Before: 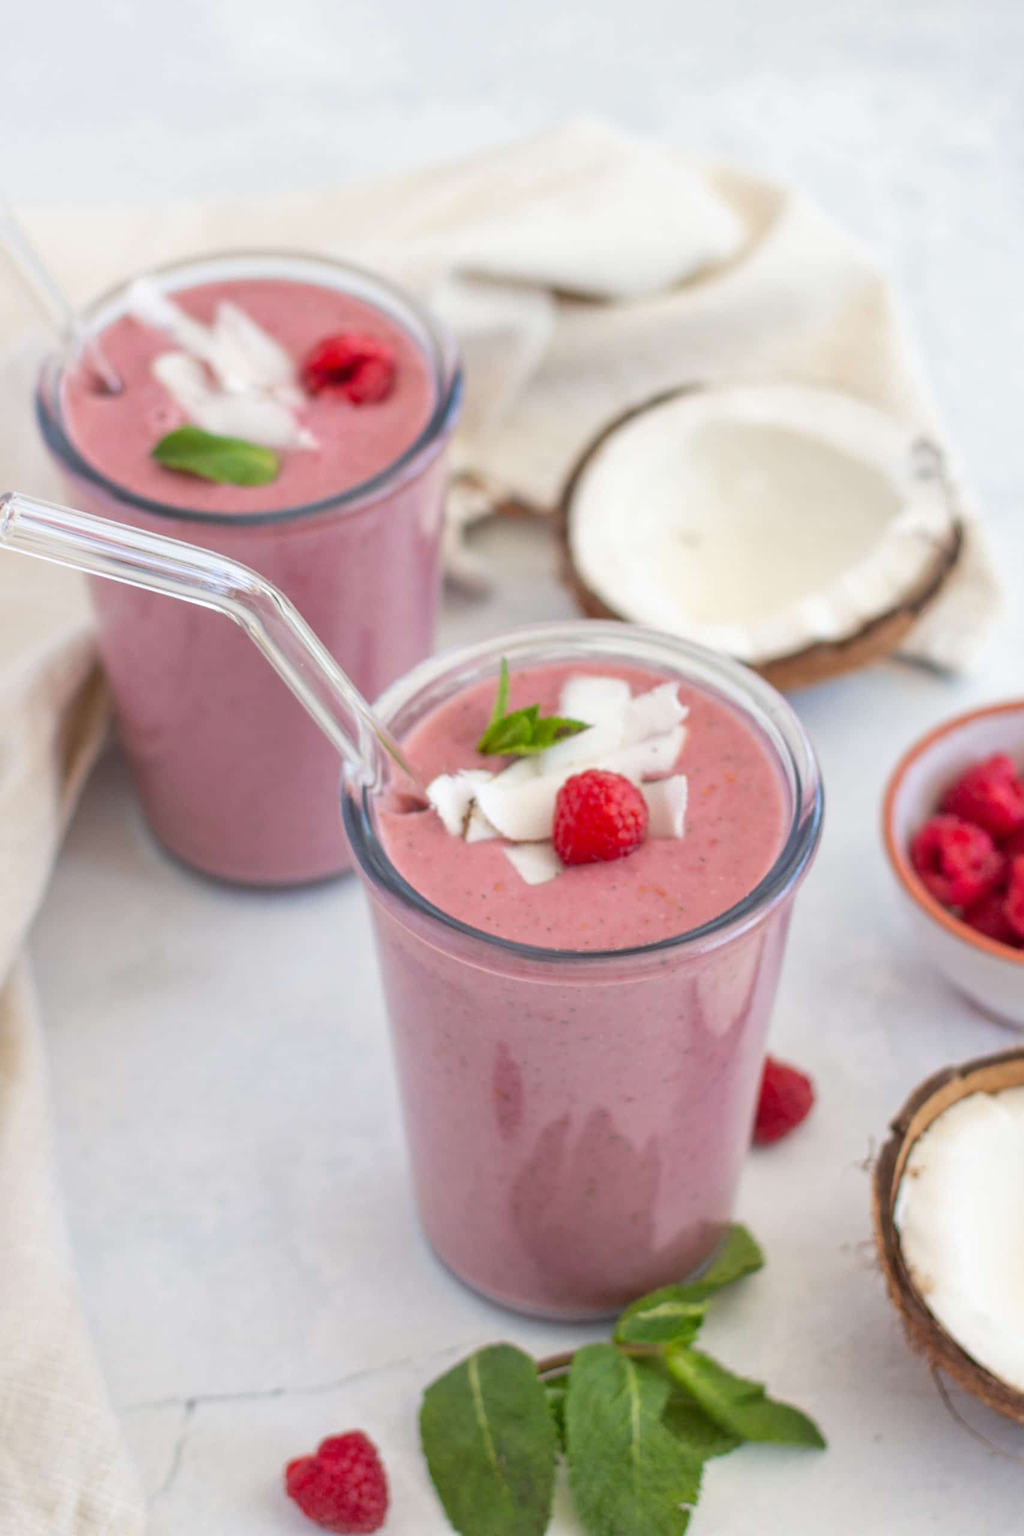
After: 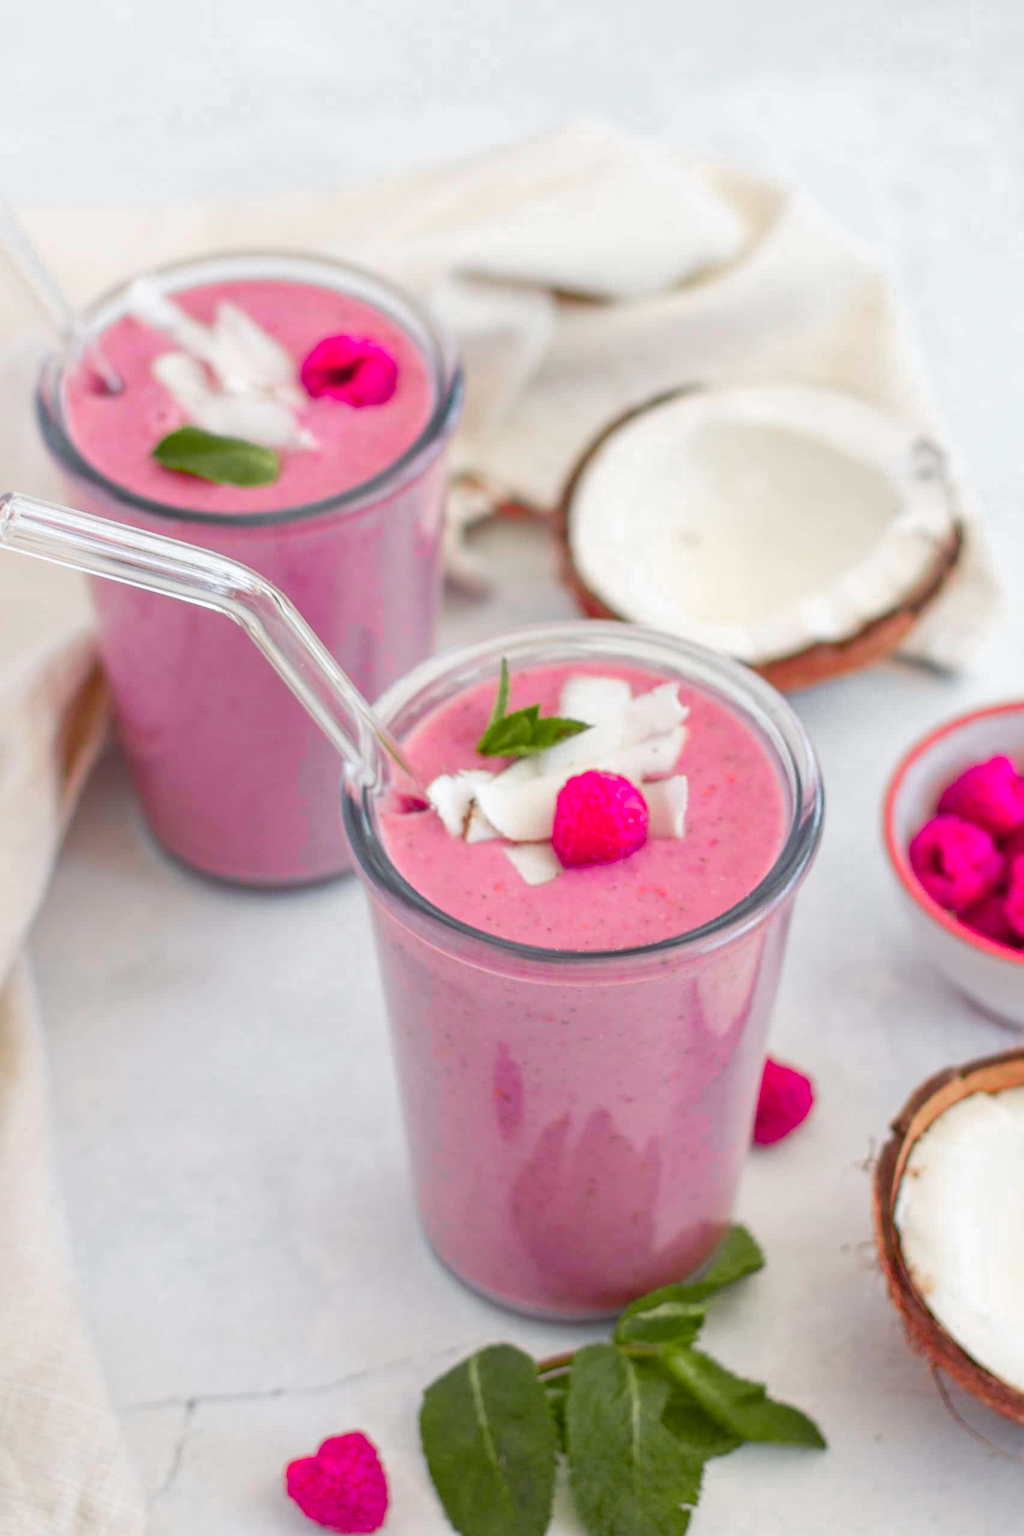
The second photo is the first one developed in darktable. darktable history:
color zones: curves: ch0 [(0, 0.533) (0.126, 0.533) (0.234, 0.533) (0.368, 0.357) (0.5, 0.5) (0.625, 0.5) (0.74, 0.637) (0.875, 0.5)]; ch1 [(0.004, 0.708) (0.129, 0.662) (0.25, 0.5) (0.375, 0.331) (0.496, 0.396) (0.625, 0.649) (0.739, 0.26) (0.875, 0.5) (1, 0.478)]; ch2 [(0, 0.409) (0.132, 0.403) (0.236, 0.558) (0.379, 0.448) (0.5, 0.5) (0.625, 0.5) (0.691, 0.39) (0.875, 0.5)]
color balance rgb: perceptual saturation grading › global saturation 20%, perceptual saturation grading › highlights -25%, perceptual saturation grading › shadows 50%, global vibrance -25%
